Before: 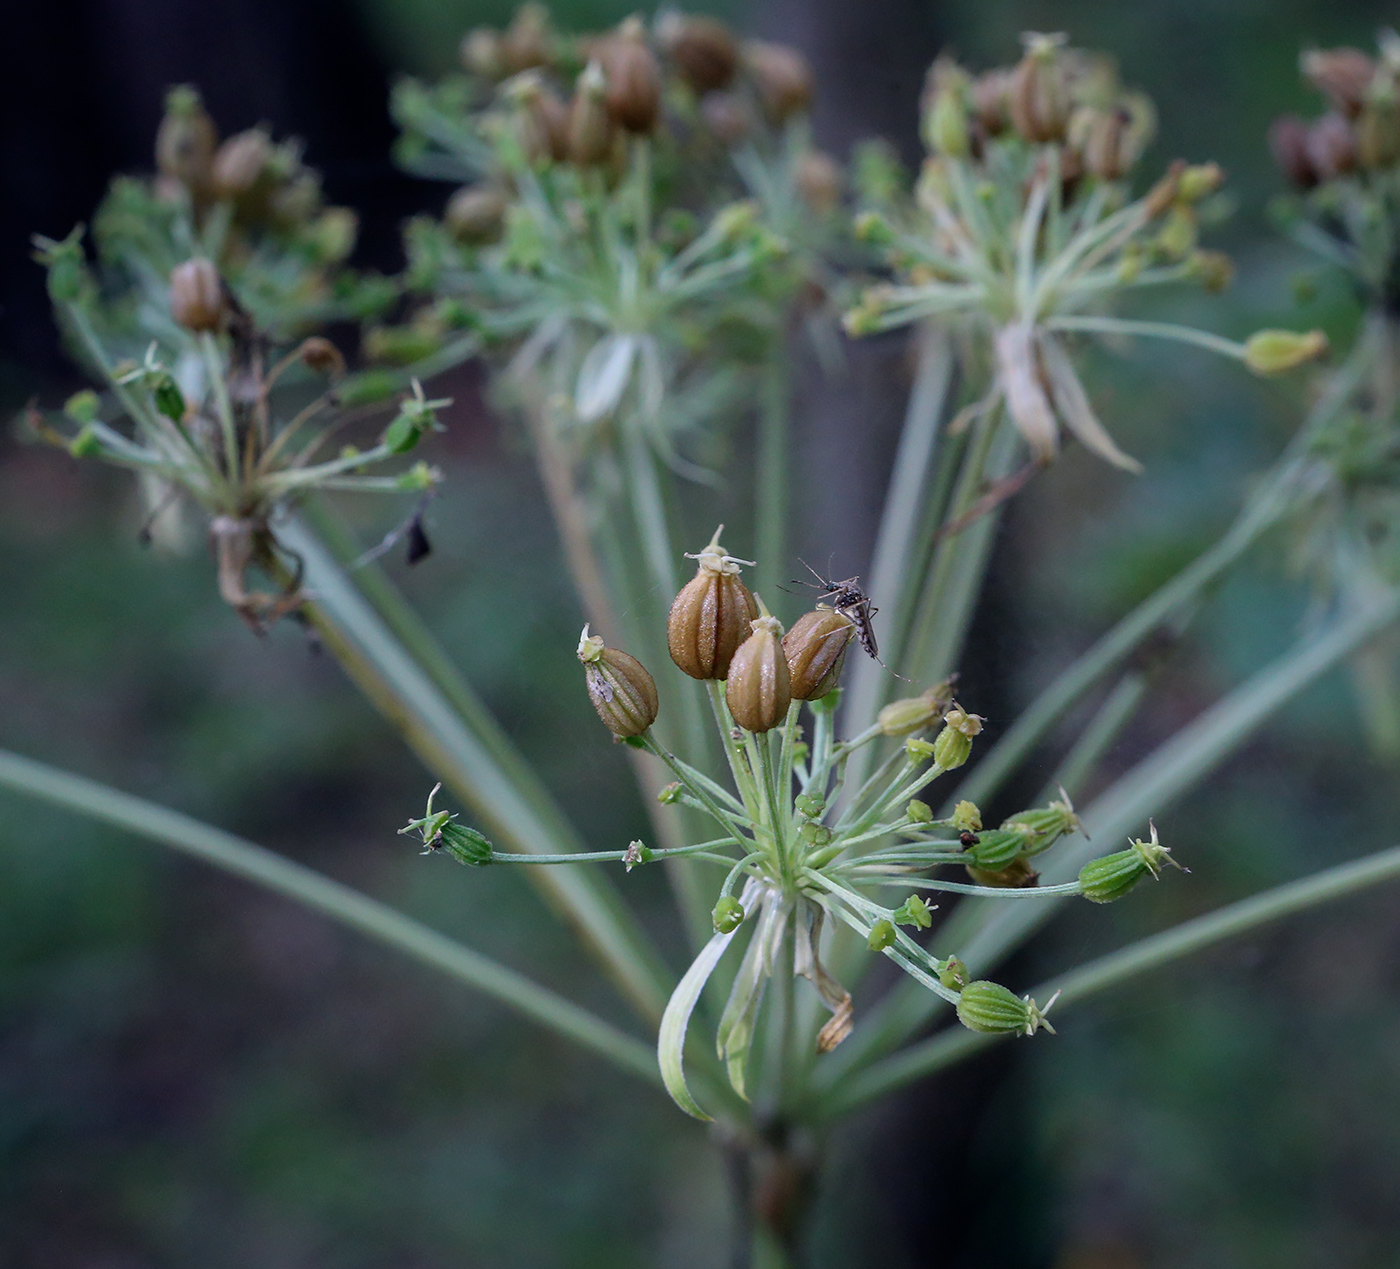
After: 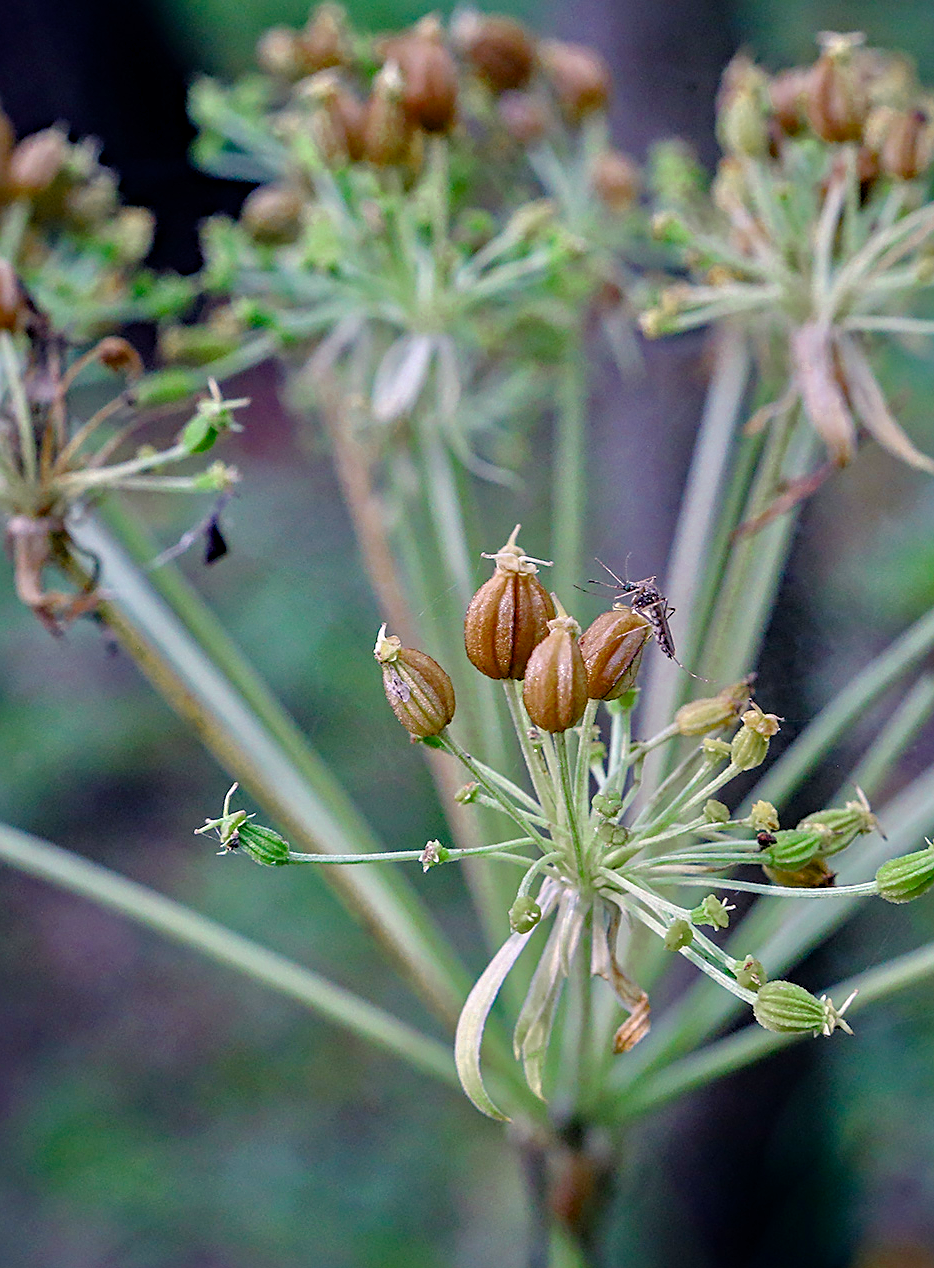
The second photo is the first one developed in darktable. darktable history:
crop and rotate: left 14.509%, right 18.712%
sharpen: on, module defaults
tone equalizer: -7 EV 0.15 EV, -6 EV 0.595 EV, -5 EV 1.18 EV, -4 EV 1.31 EV, -3 EV 1.13 EV, -2 EV 0.6 EV, -1 EV 0.167 EV, mask exposure compensation -0.502 EV
color balance rgb: perceptual saturation grading › global saturation 20%, perceptual saturation grading › highlights -49.682%, perceptual saturation grading › shadows 24.899%, global vibrance 20%
haze removal: compatibility mode true, adaptive false
color zones: curves: ch0 [(0.11, 0.396) (0.195, 0.36) (0.25, 0.5) (0.303, 0.412) (0.357, 0.544) (0.75, 0.5) (0.967, 0.328)]; ch1 [(0, 0.468) (0.112, 0.512) (0.202, 0.6) (0.25, 0.5) (0.307, 0.352) (0.357, 0.544) (0.75, 0.5) (0.963, 0.524)]
color correction: highlights a* 5.99, highlights b* 4.74
